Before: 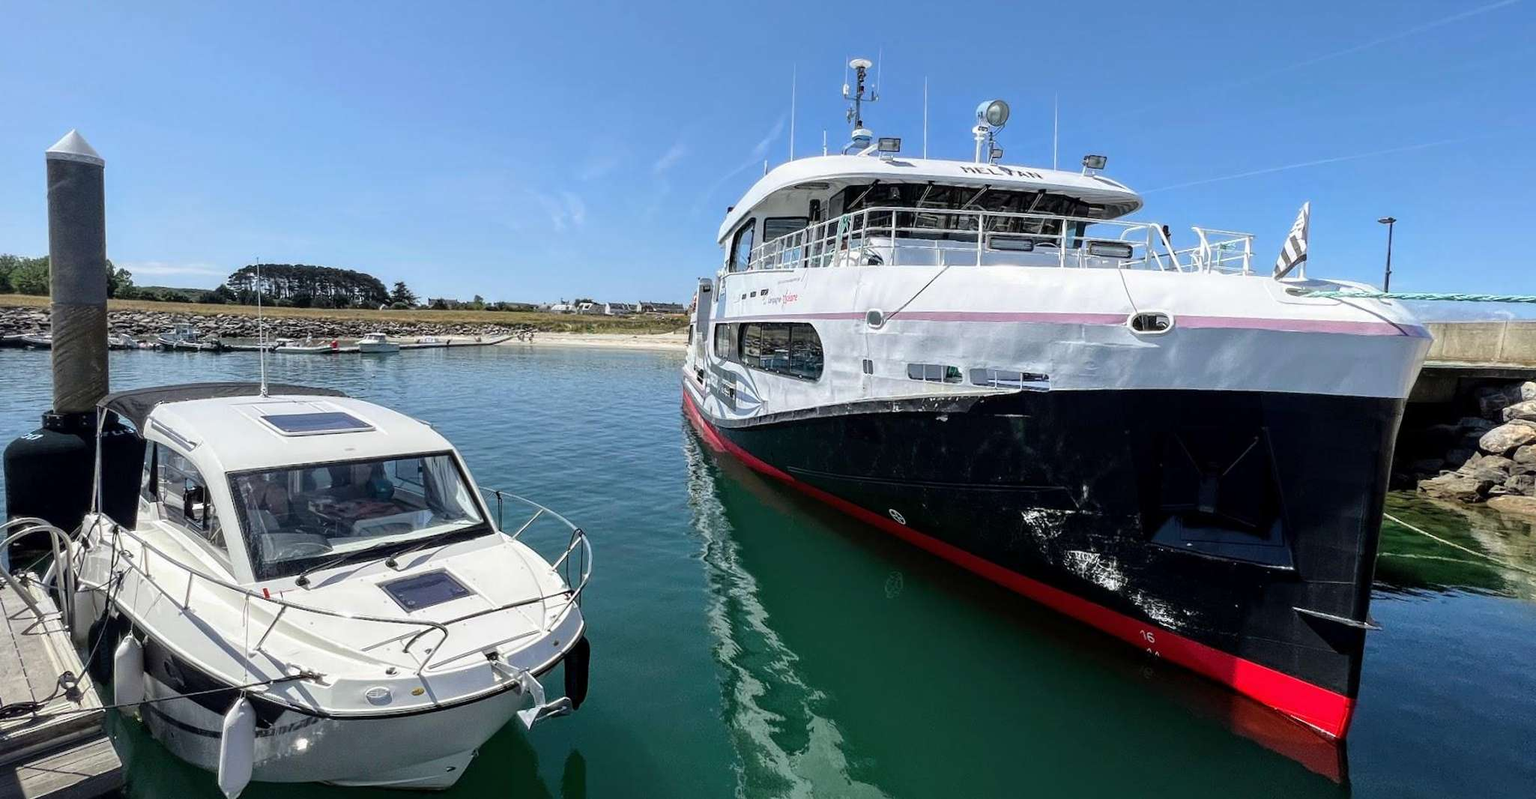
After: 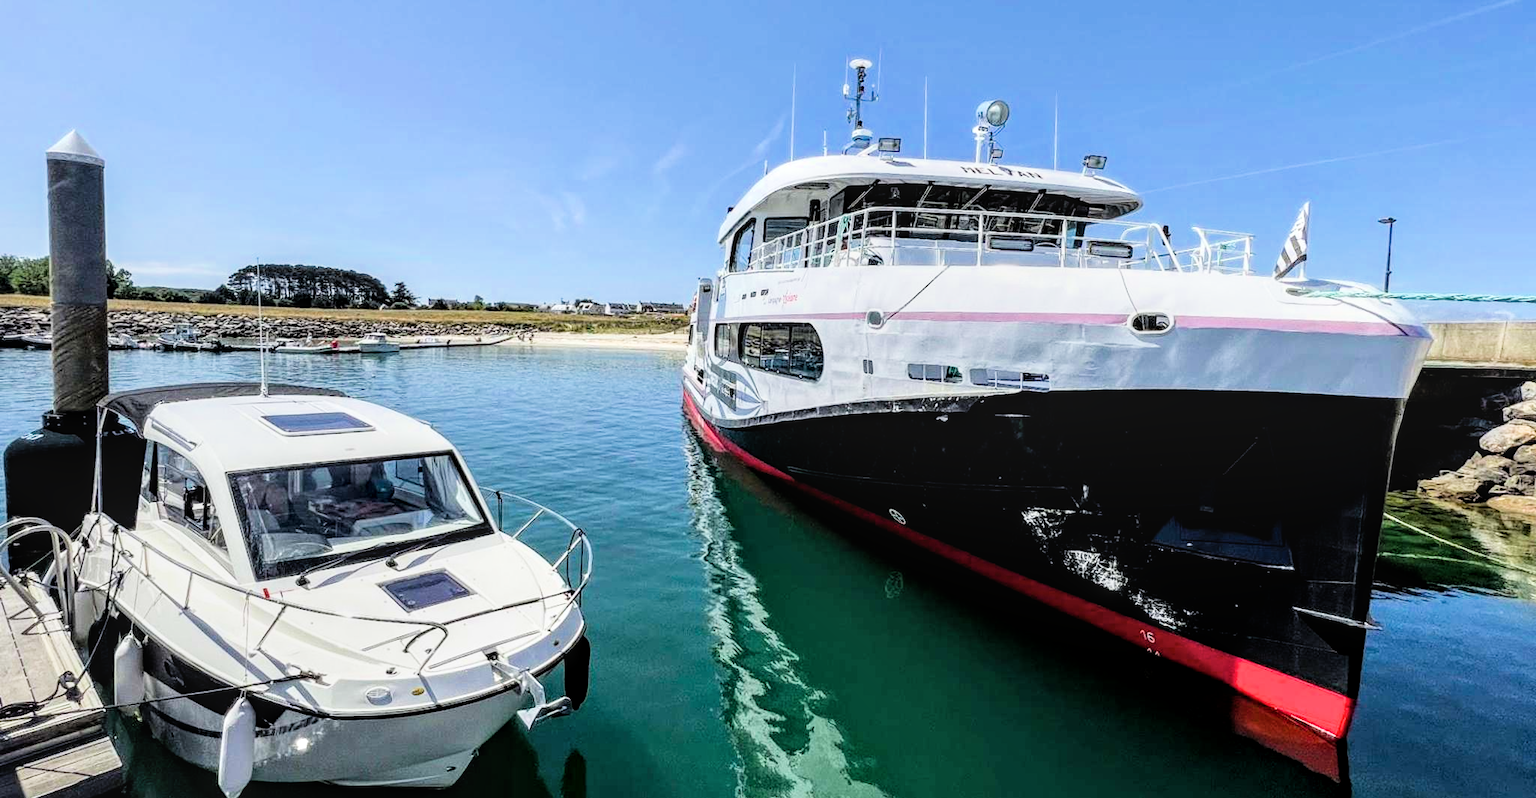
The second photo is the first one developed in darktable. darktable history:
color balance rgb: perceptual saturation grading › global saturation 20%, global vibrance 10%
filmic rgb: black relative exposure -5 EV, white relative exposure 3.5 EV, hardness 3.19, contrast 1.3
local contrast: on, module defaults
exposure "scene-referred default": black level correction 0, exposure 0.7 EV, compensate exposure bias true, compensate highlight preservation false
